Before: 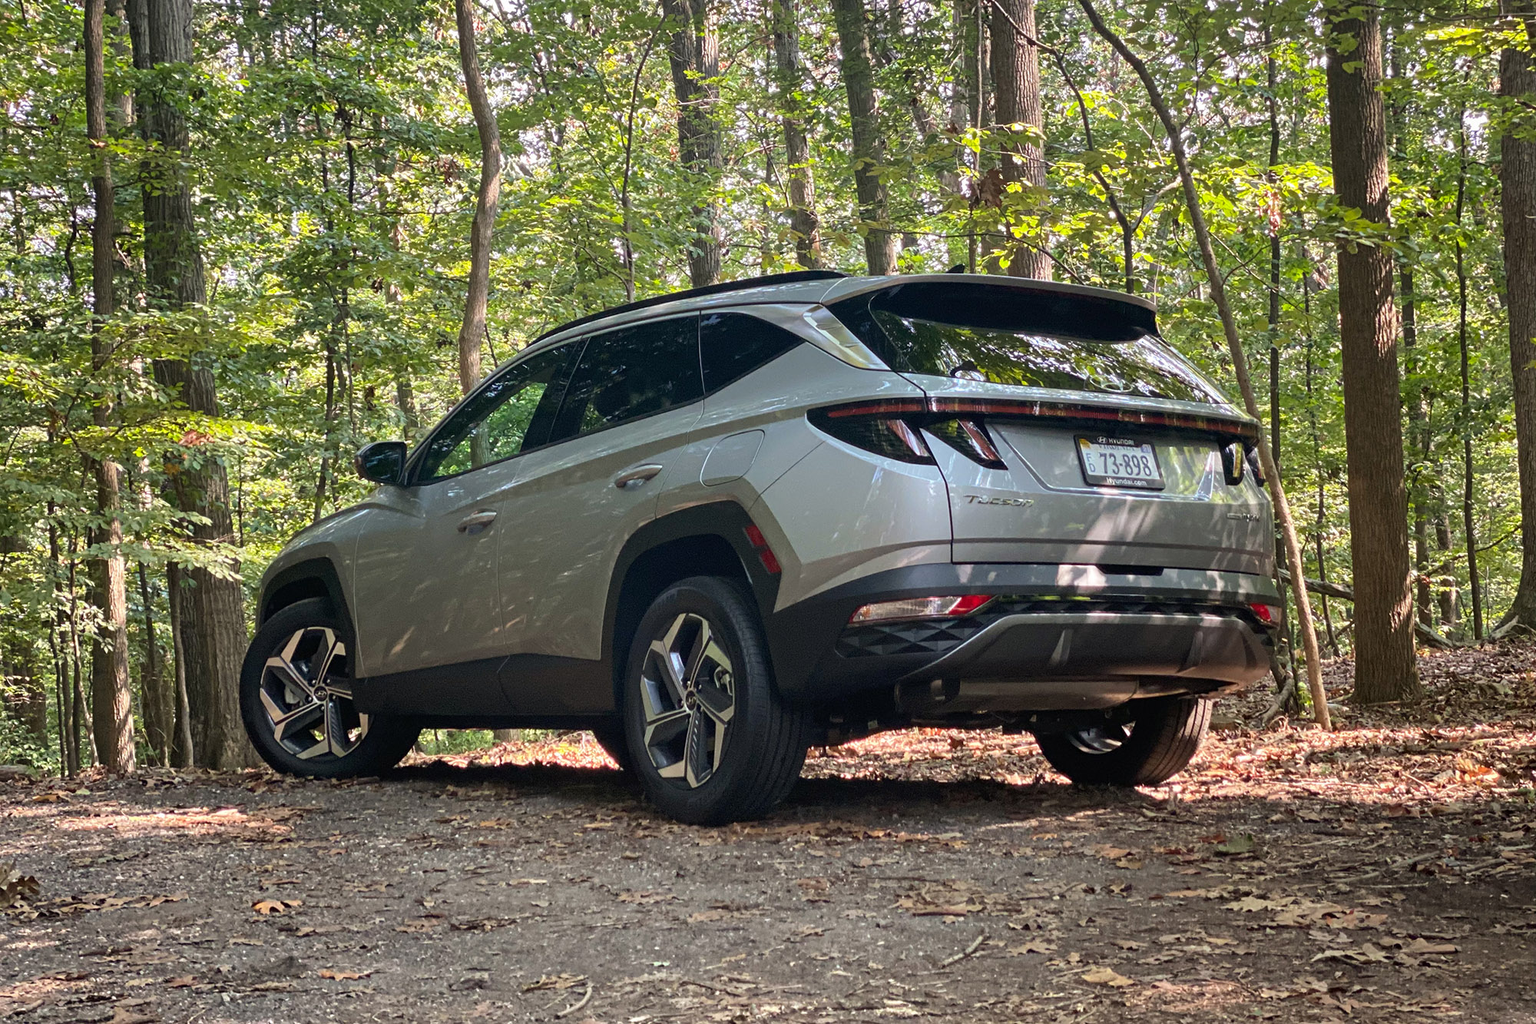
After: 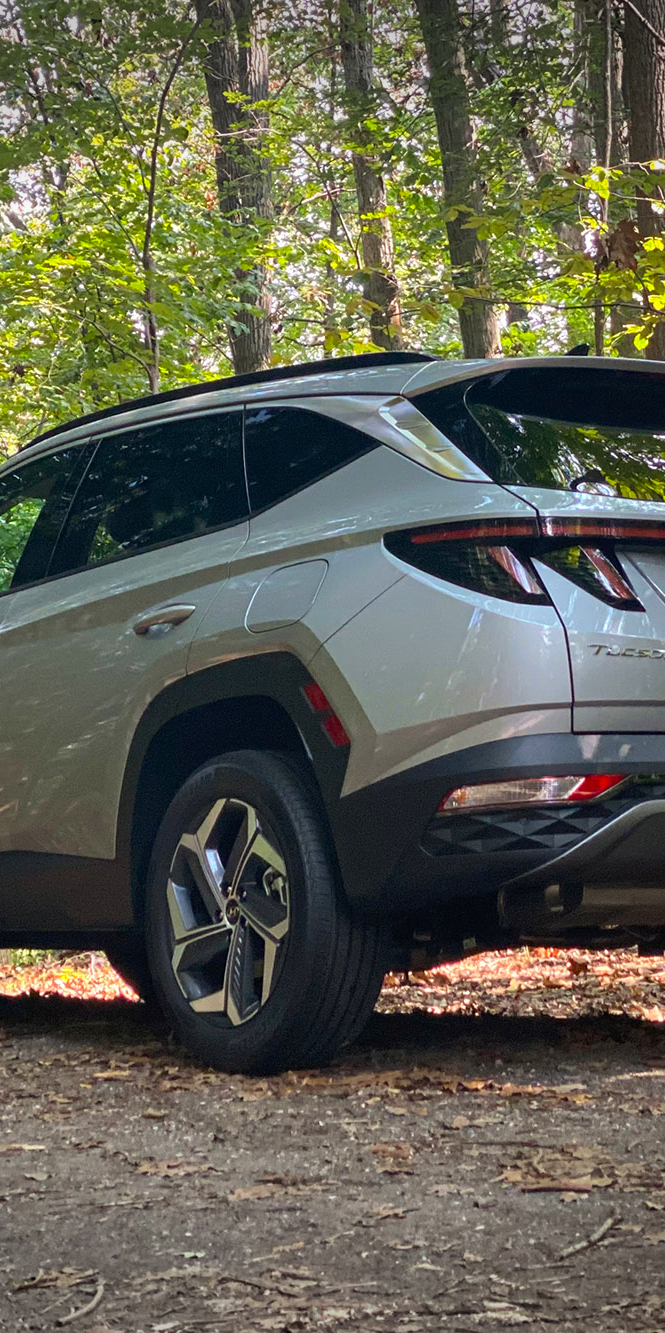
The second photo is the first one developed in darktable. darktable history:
color balance: output saturation 120%
crop: left 33.36%, right 33.36%
vignetting: fall-off start 100%, brightness -0.406, saturation -0.3, width/height ratio 1.324, dithering 8-bit output, unbound false
